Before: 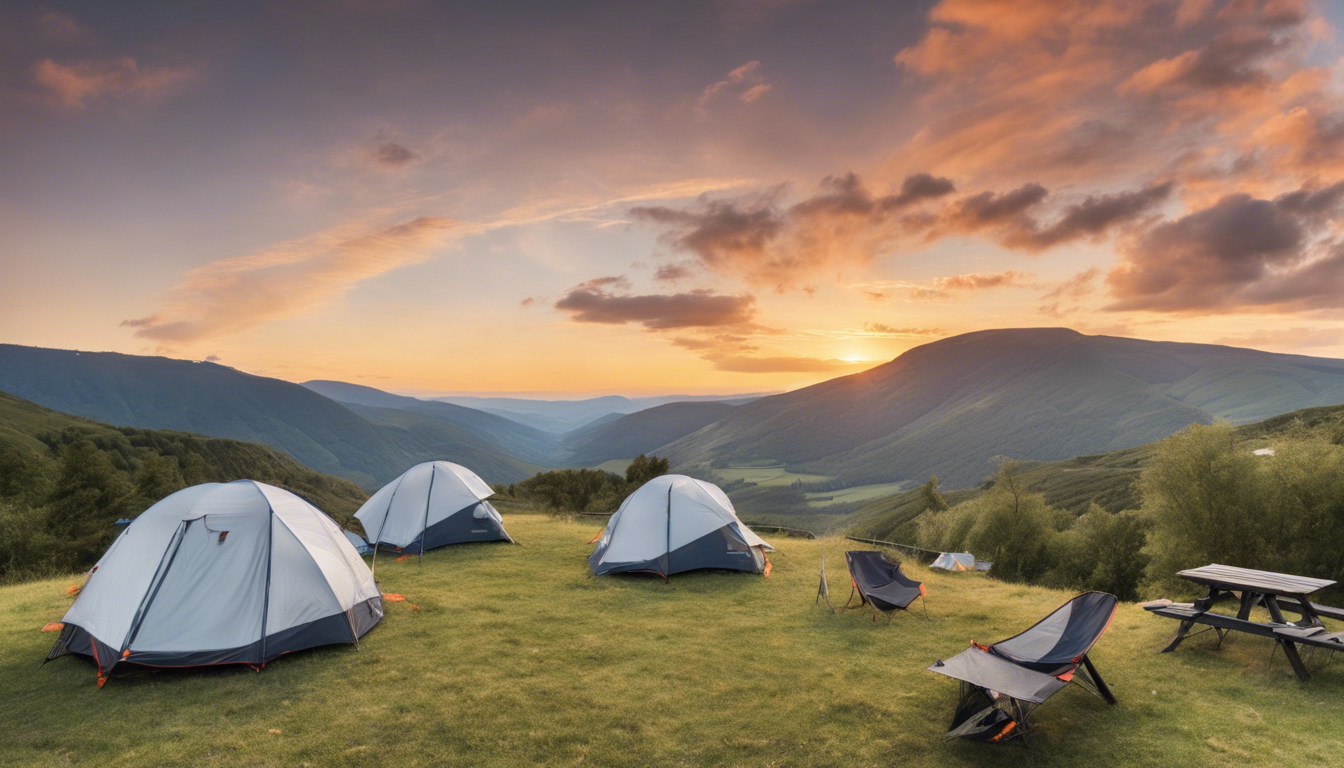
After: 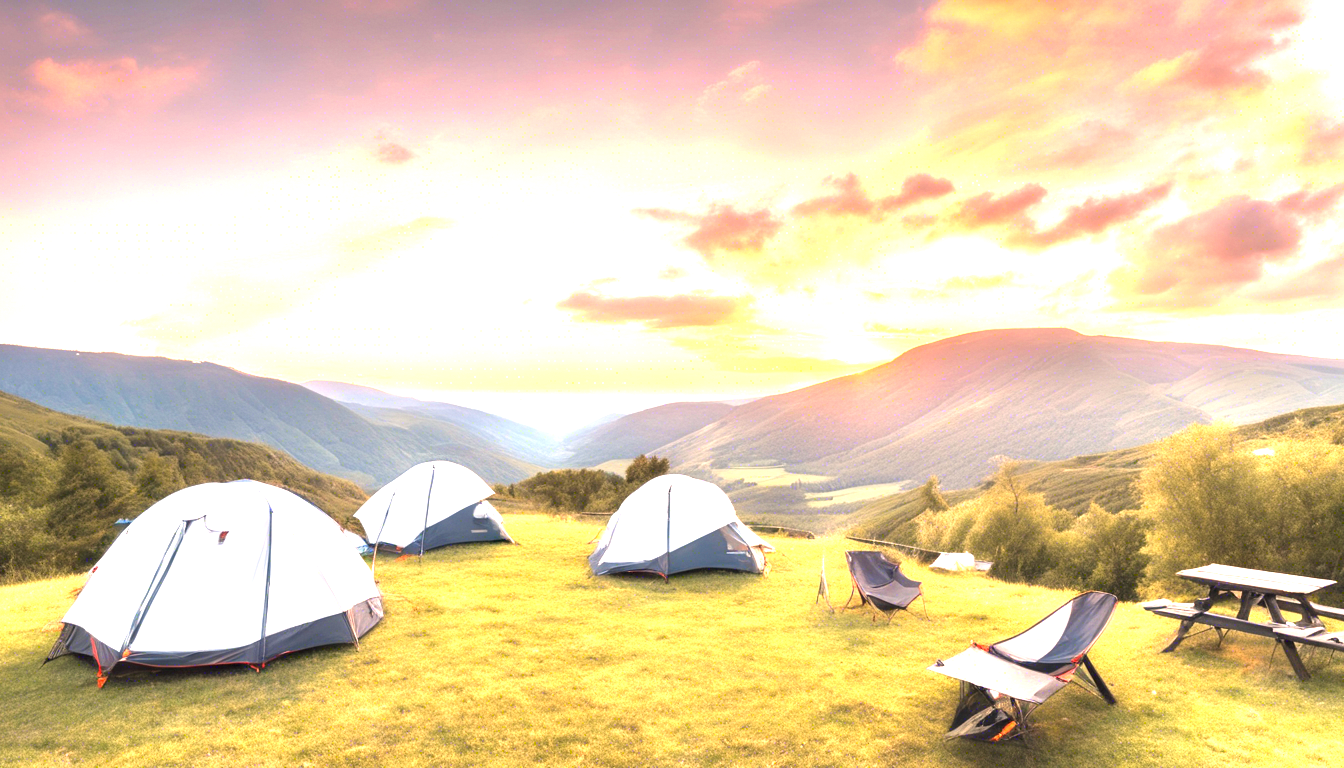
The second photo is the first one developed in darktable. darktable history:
white balance: red 1.127, blue 0.943
exposure: black level correction 0, exposure 2.088 EV, compensate exposure bias true, compensate highlight preservation false
color contrast: green-magenta contrast 1.1, blue-yellow contrast 1.1, unbound 0
